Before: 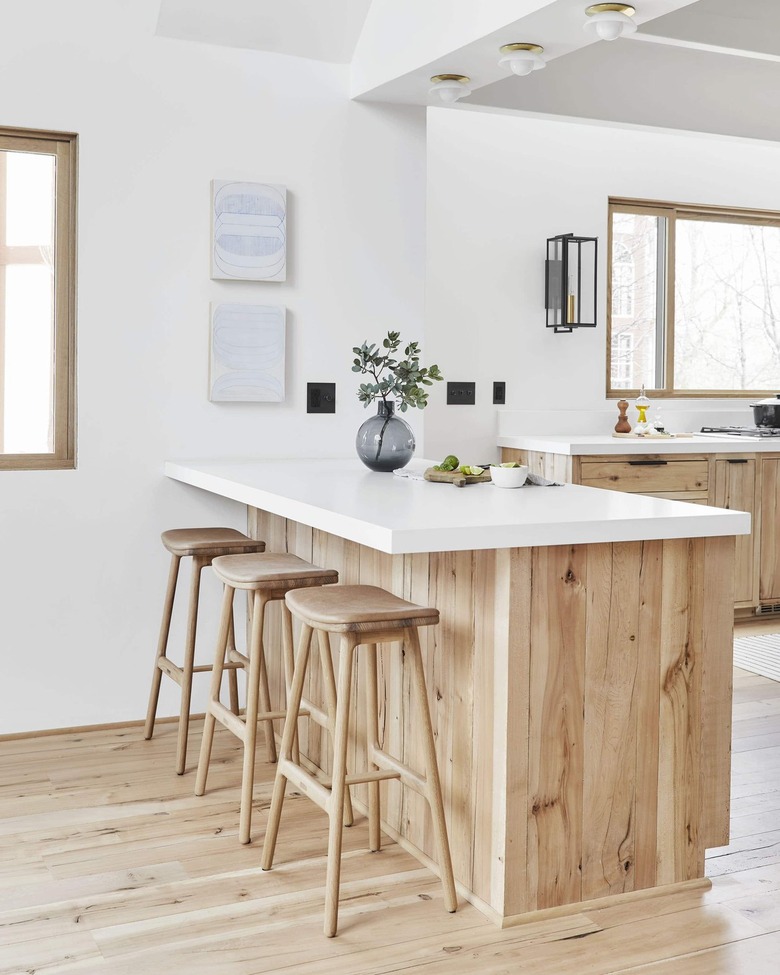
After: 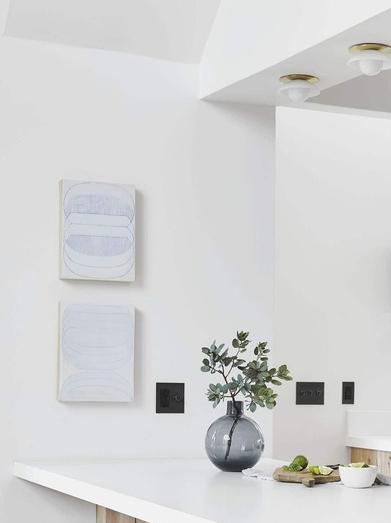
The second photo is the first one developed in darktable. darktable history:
crop: left 19.458%, right 30.3%, bottom 46.335%
